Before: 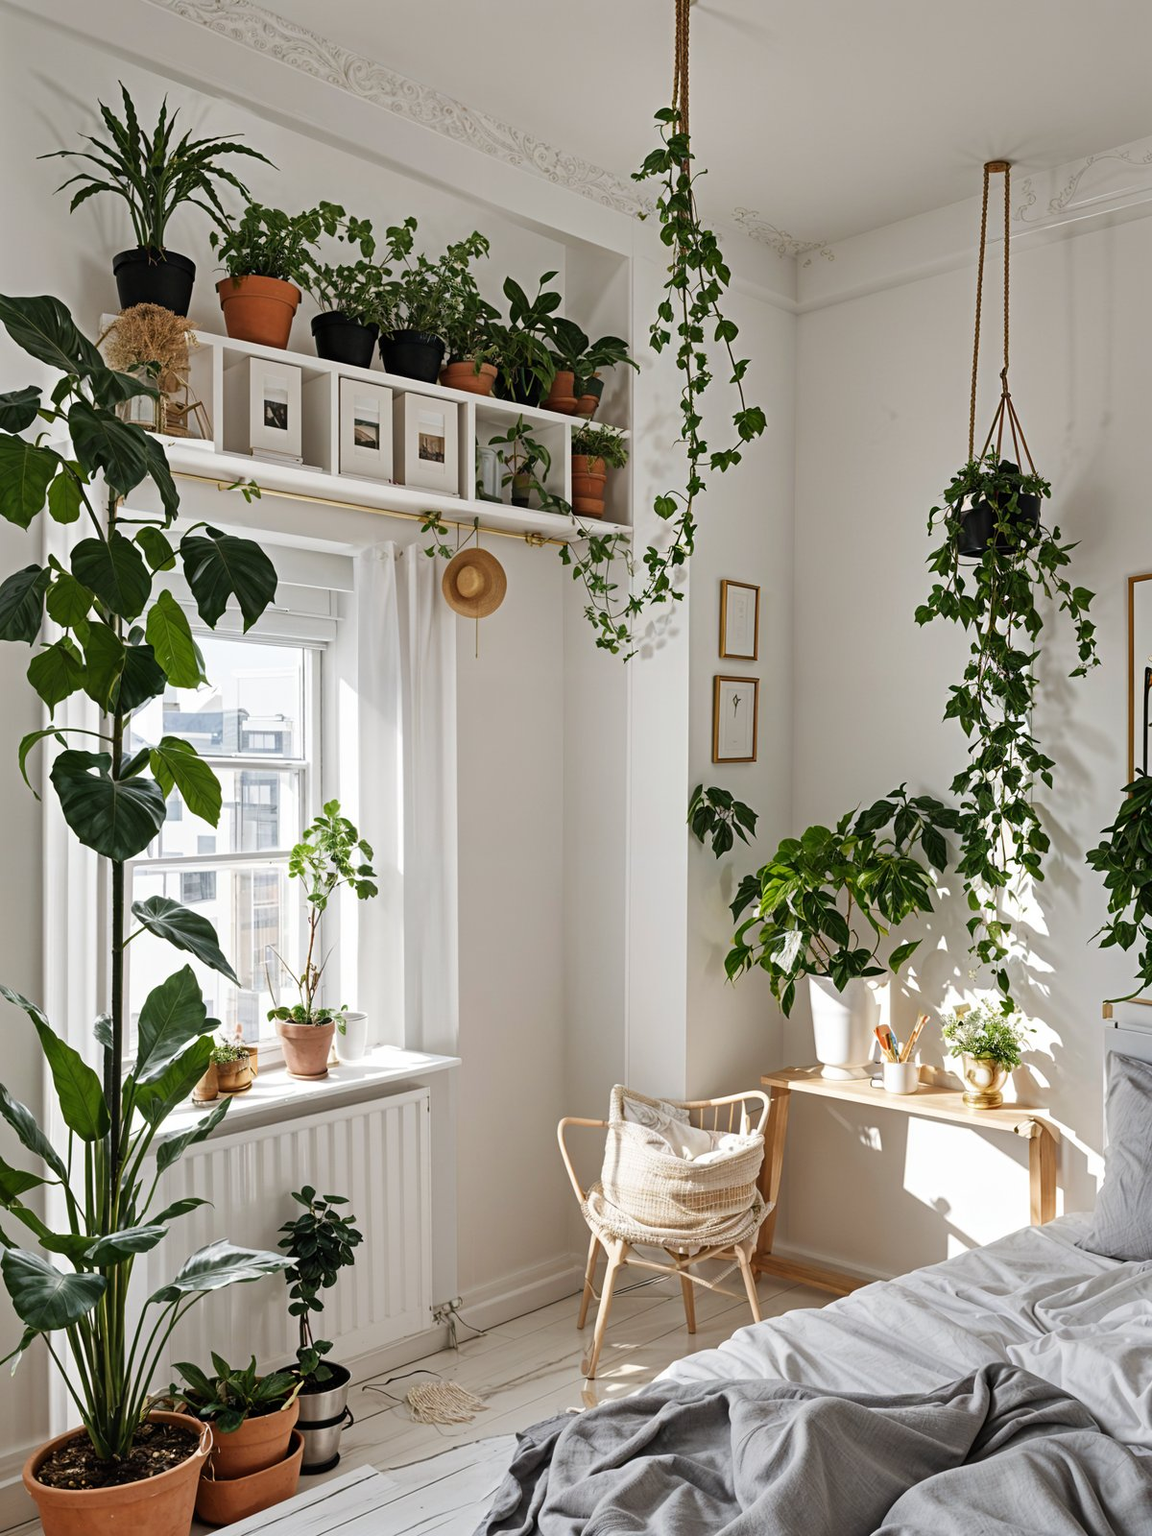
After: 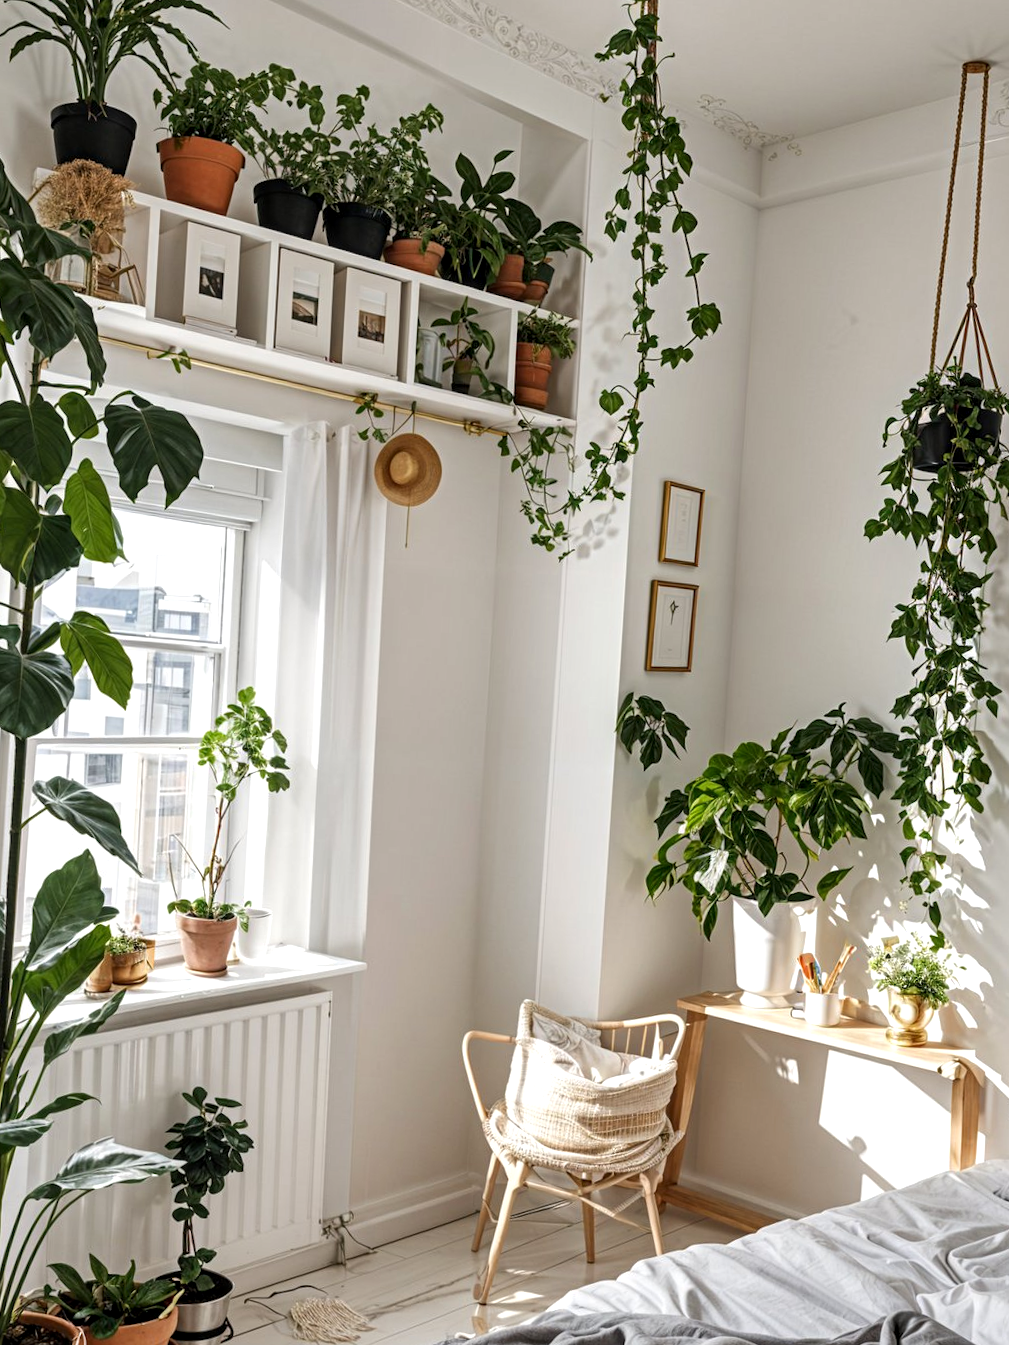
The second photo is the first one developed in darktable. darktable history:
exposure: exposure 0.195 EV, compensate exposure bias true, compensate highlight preservation false
crop and rotate: angle -3.22°, left 5.064%, top 5.216%, right 4.66%, bottom 4.517%
local contrast: detail 130%
